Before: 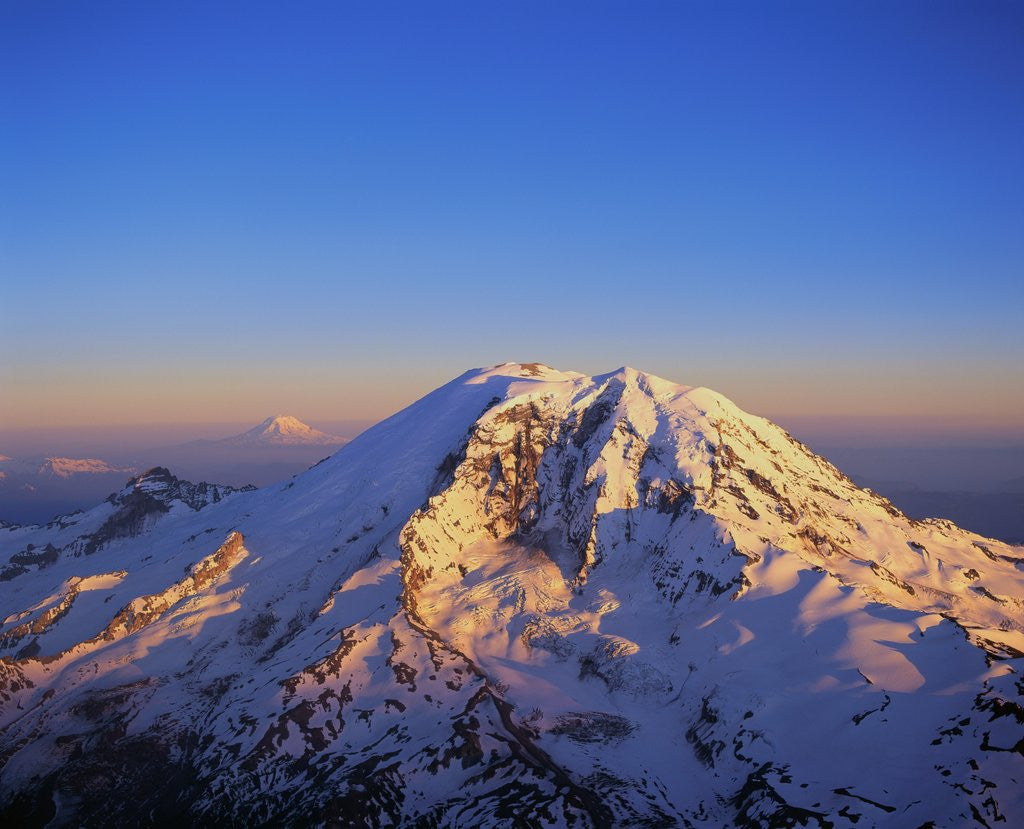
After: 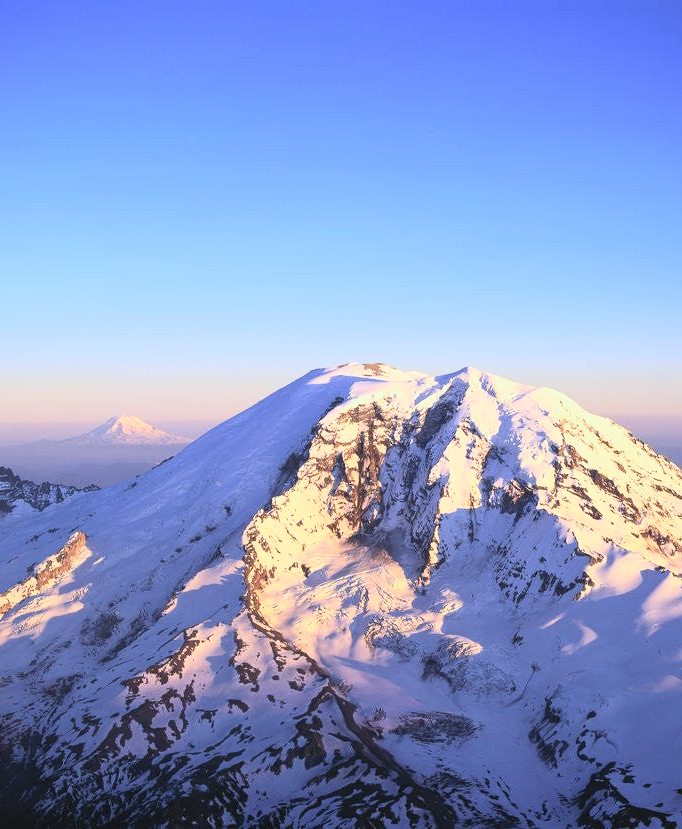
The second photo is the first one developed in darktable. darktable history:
crop: left 15.419%, right 17.914%
color calibration: x 0.372, y 0.386, temperature 4283.97 K
contrast brightness saturation: contrast 0.39, brightness 0.53
